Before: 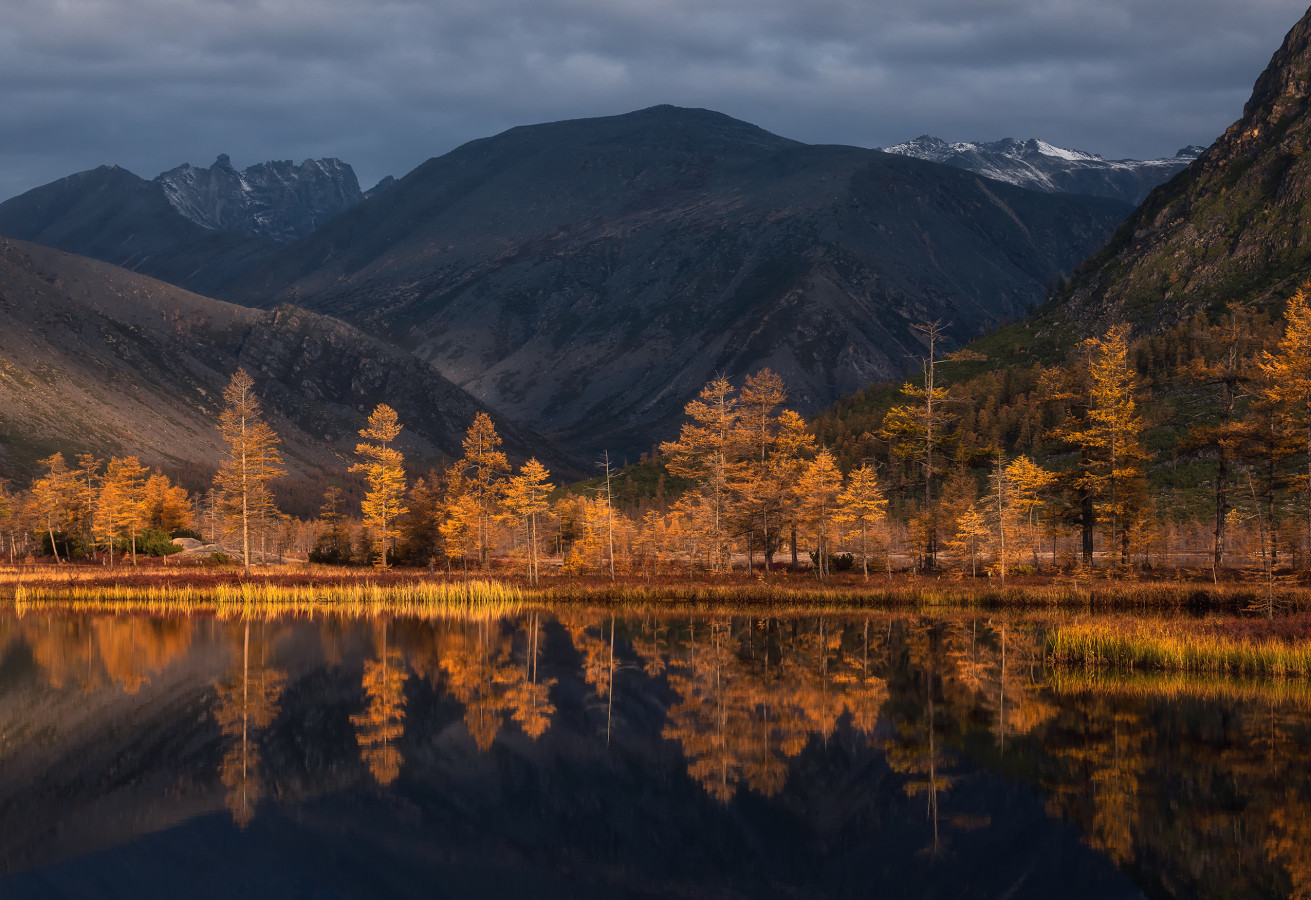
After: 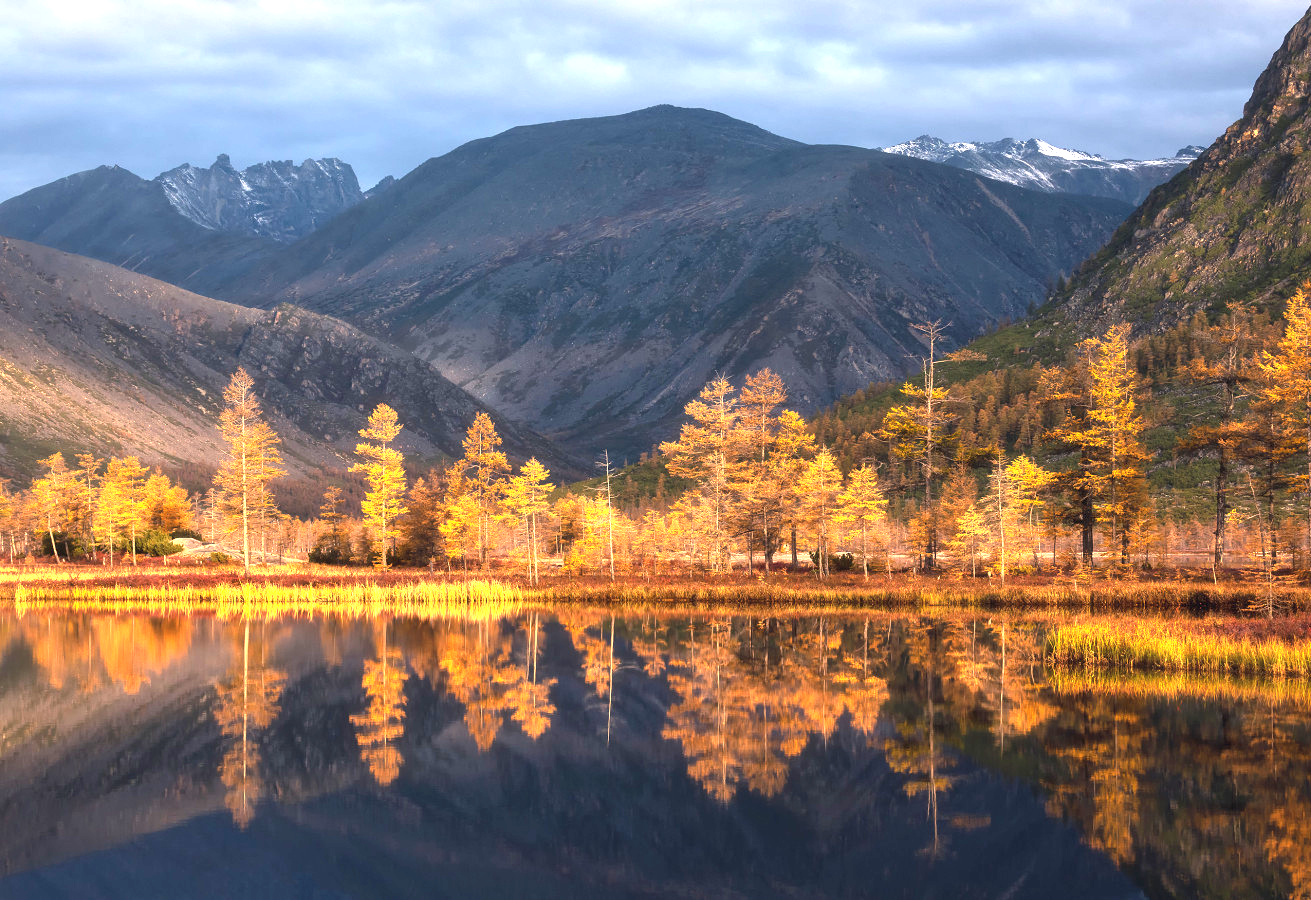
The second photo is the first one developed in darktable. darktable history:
exposure: black level correction 0, exposure 1.975 EV, compensate exposure bias true, compensate highlight preservation false
color balance rgb: global vibrance -1%, saturation formula JzAzBz (2021)
